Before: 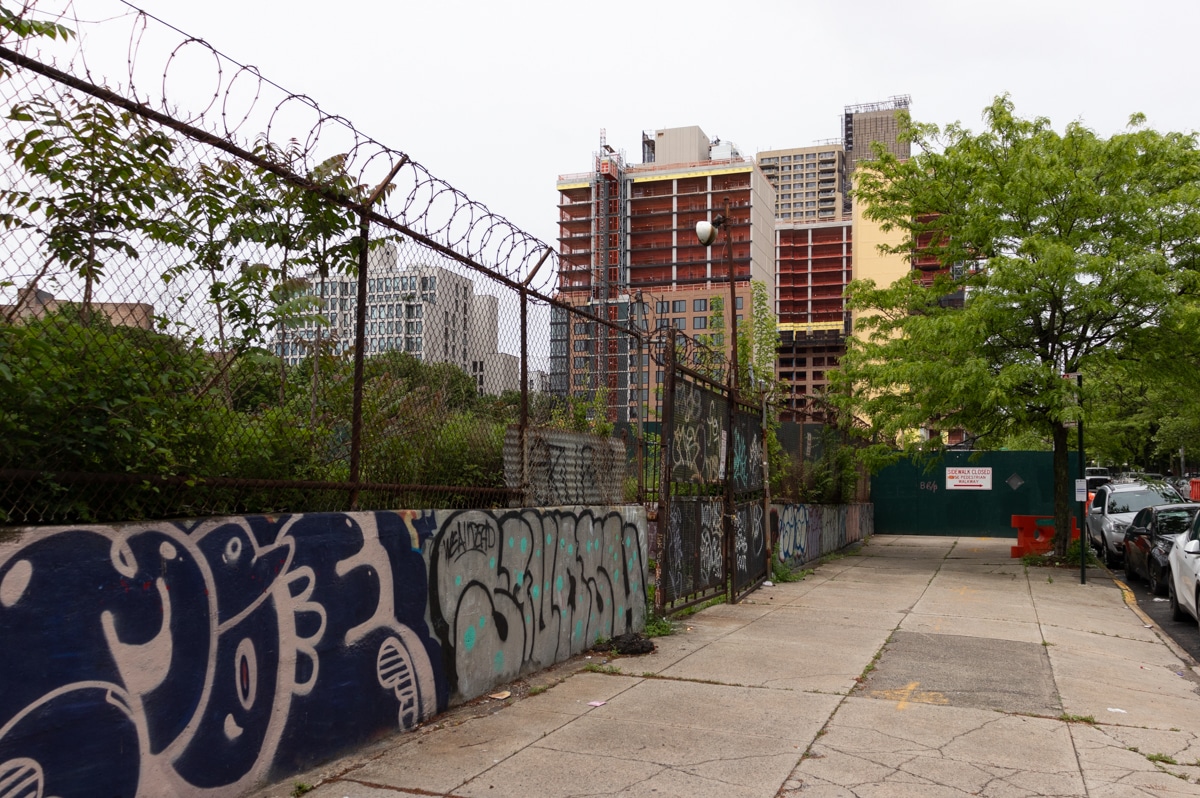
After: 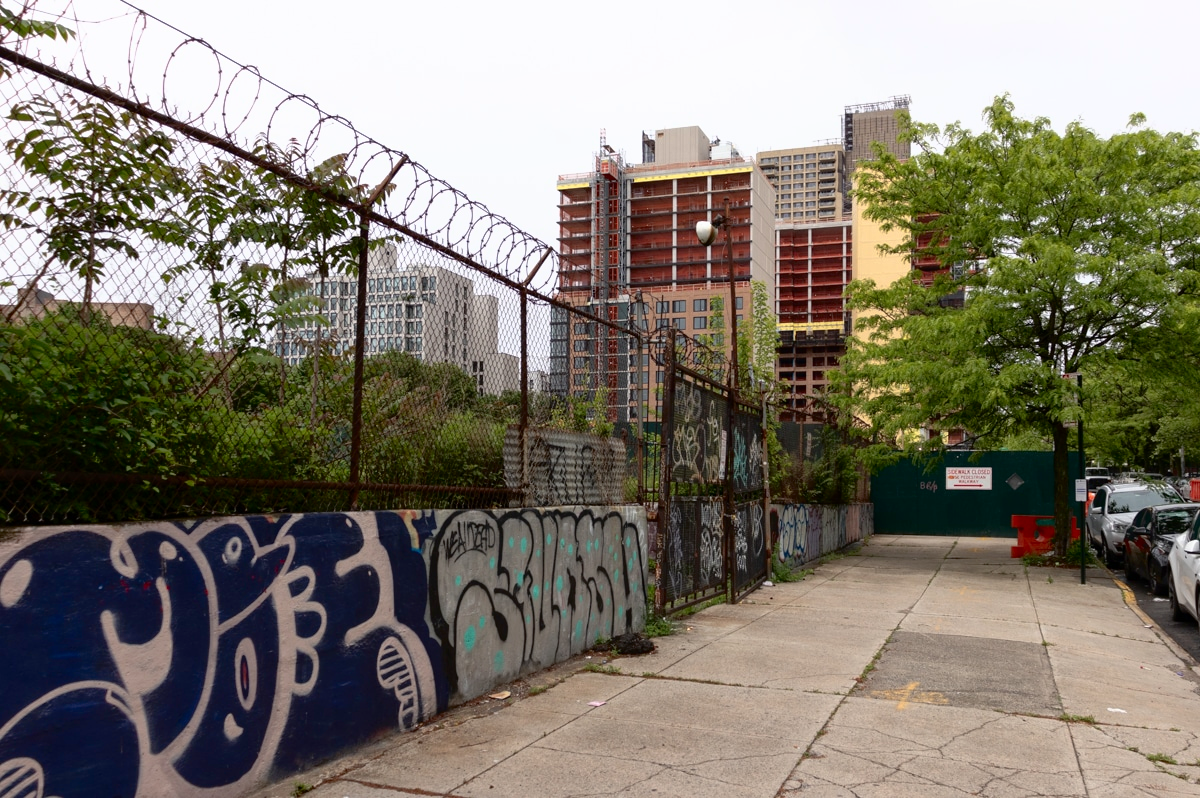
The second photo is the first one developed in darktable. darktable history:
tone curve: curves: ch0 [(0, 0) (0.003, 0.001) (0.011, 0.005) (0.025, 0.011) (0.044, 0.02) (0.069, 0.031) (0.1, 0.045) (0.136, 0.078) (0.177, 0.124) (0.224, 0.18) (0.277, 0.245) (0.335, 0.315) (0.399, 0.393) (0.468, 0.477) (0.543, 0.569) (0.623, 0.666) (0.709, 0.771) (0.801, 0.871) (0.898, 0.965) (1, 1)], color space Lab, independent channels, preserve colors none
shadows and highlights: shadows color adjustment 97.68%
